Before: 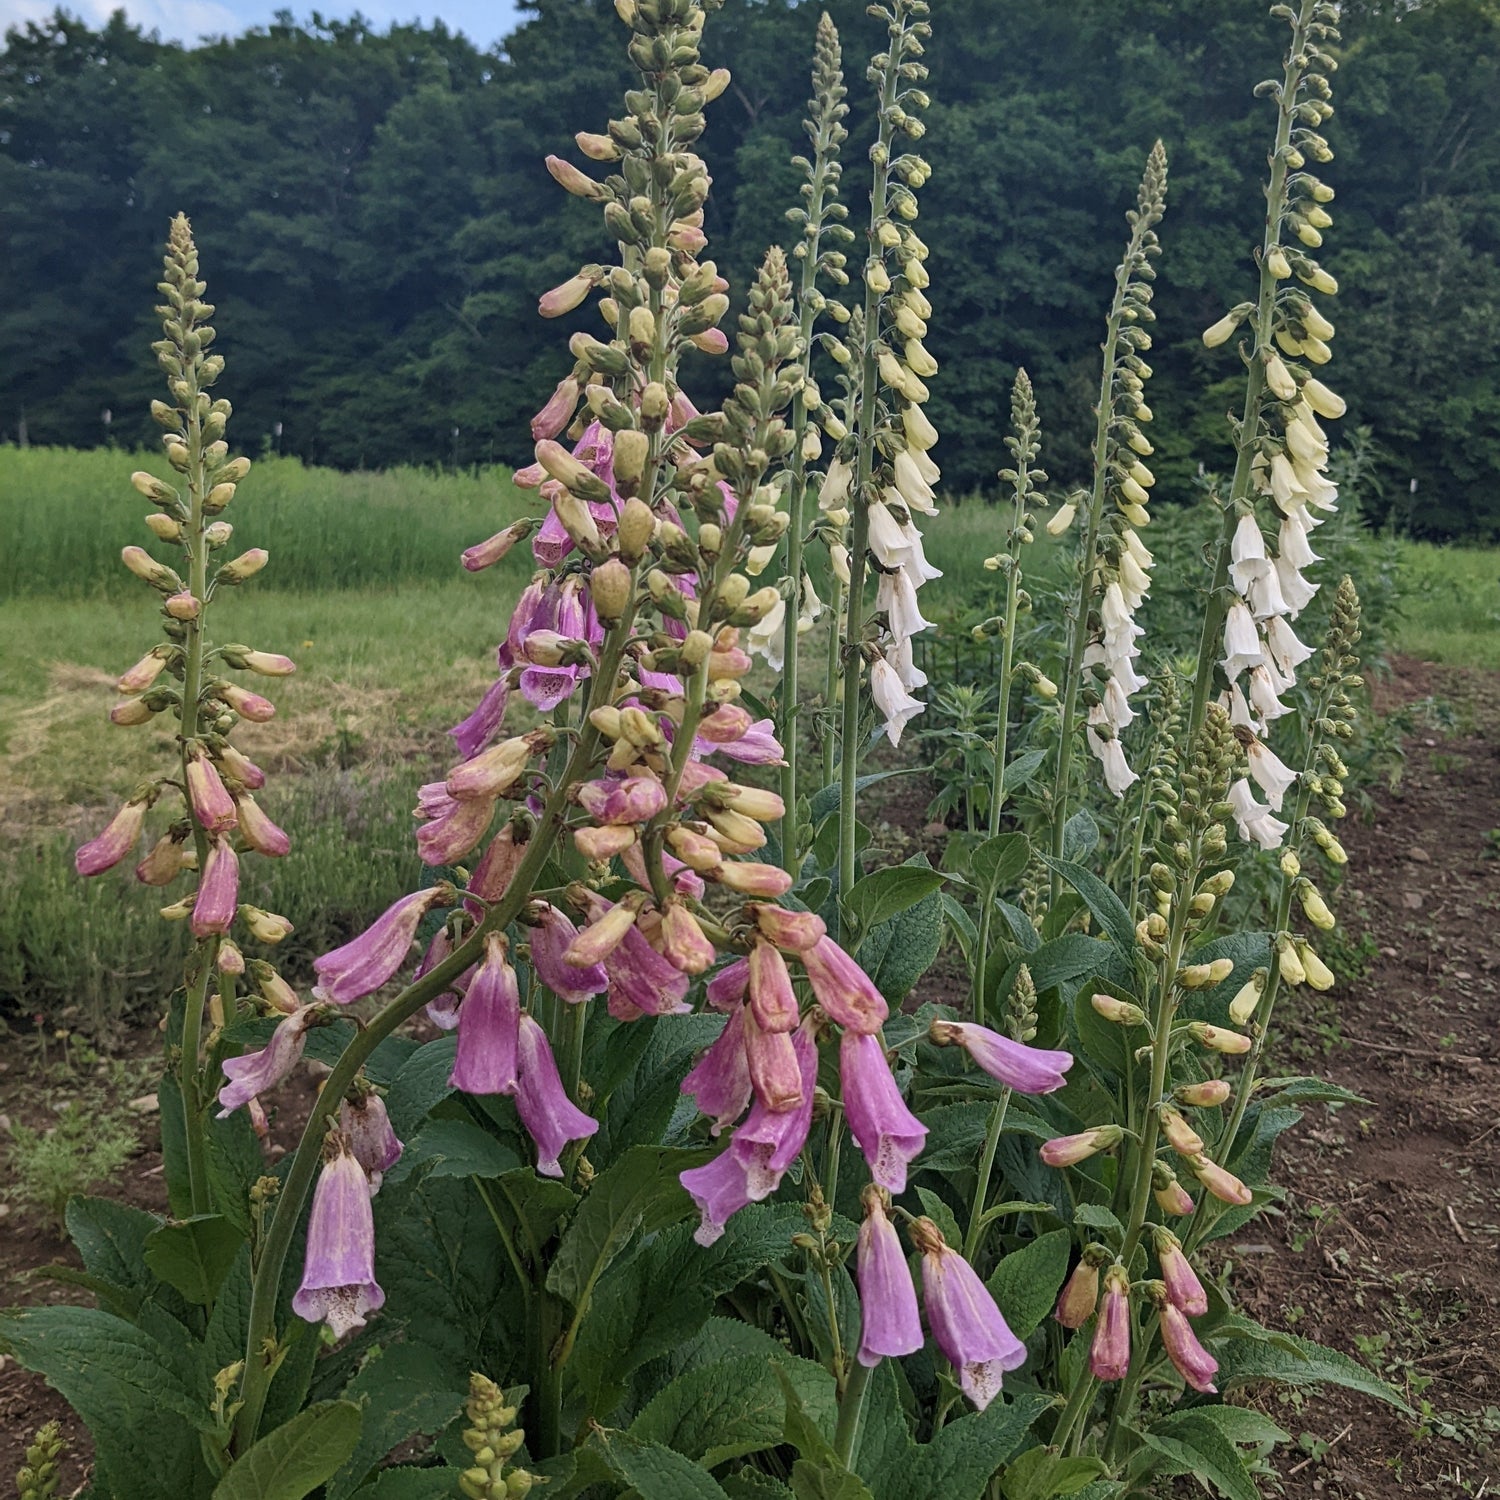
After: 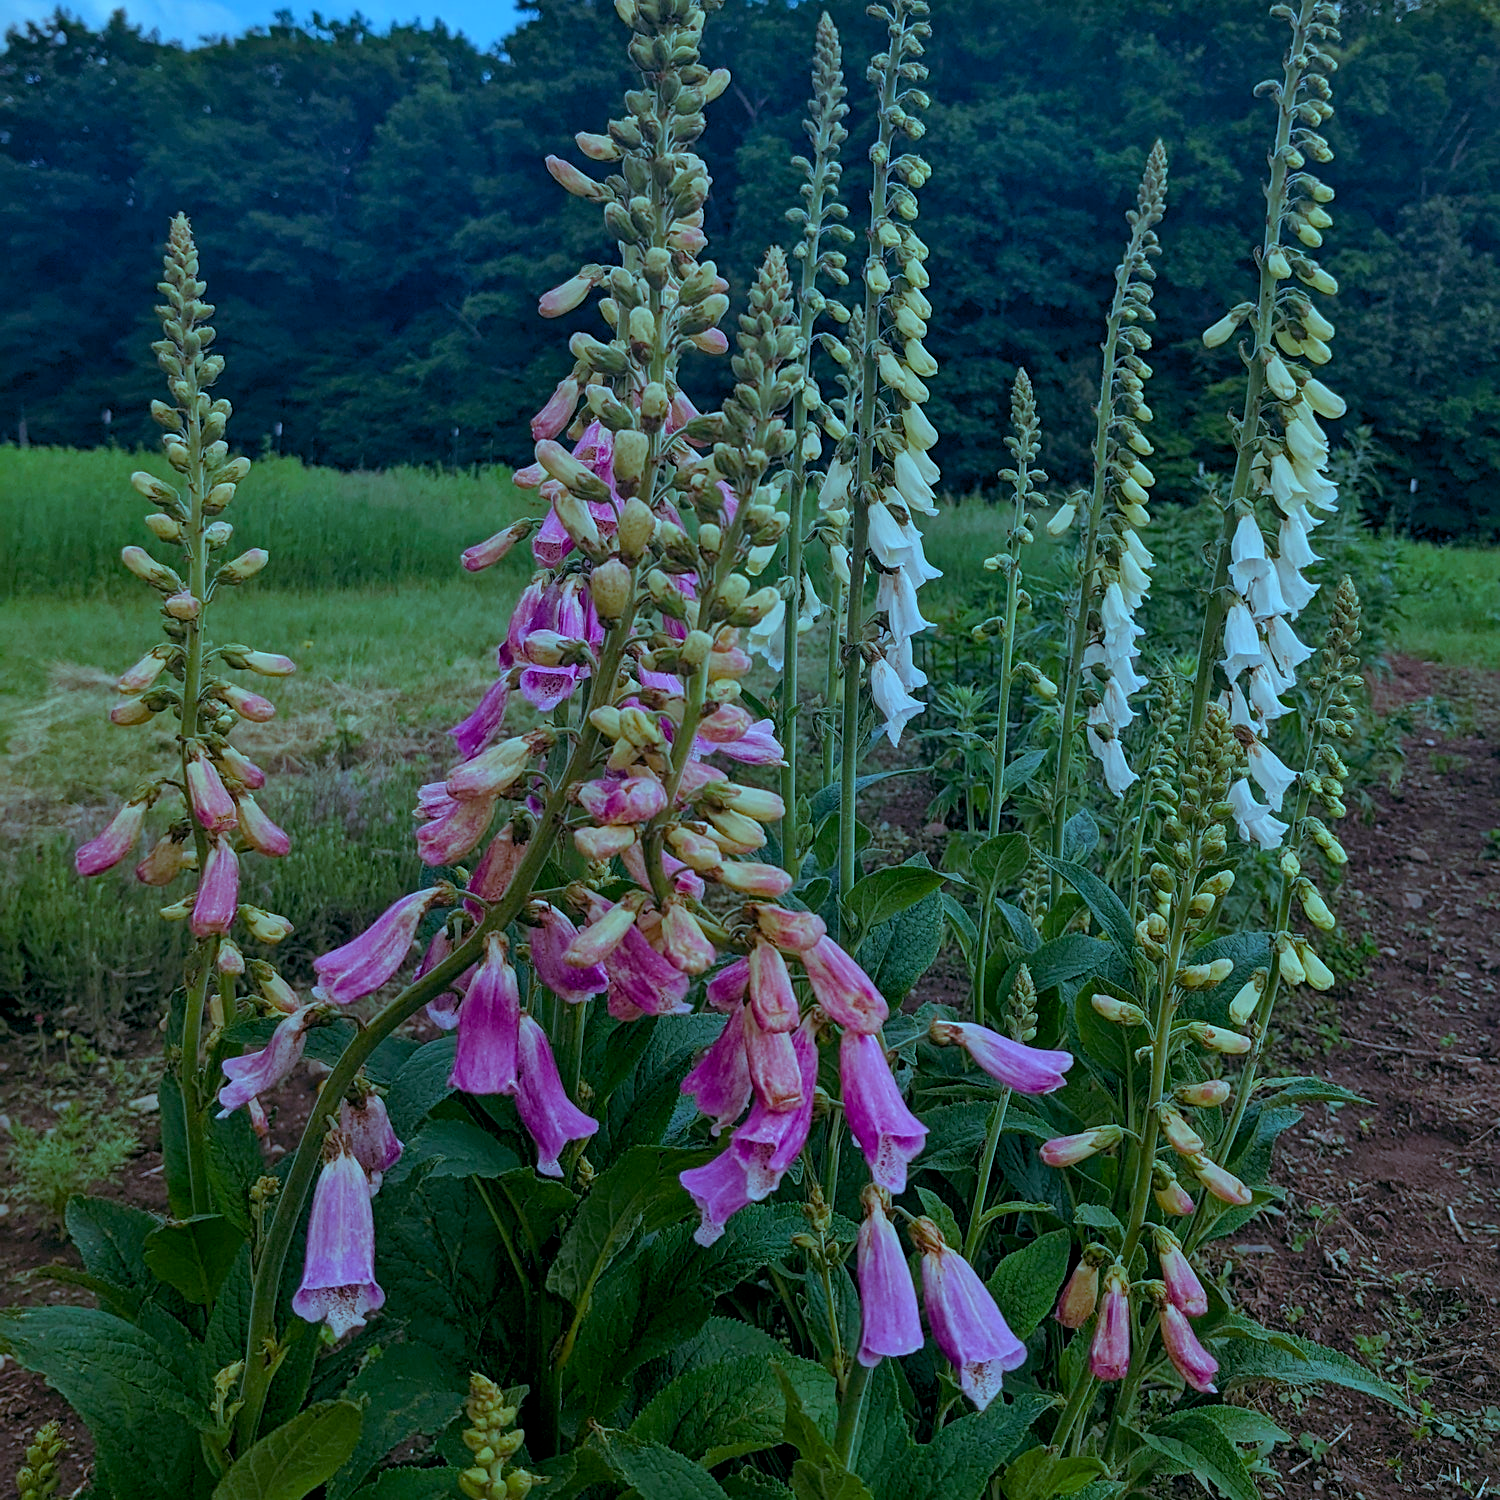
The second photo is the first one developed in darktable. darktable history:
sharpen: amount 0.2
white balance: red 0.967, blue 1.119, emerald 0.756
color balance rgb: shadows lift › luminance -7.7%, shadows lift › chroma 2.13%, shadows lift › hue 165.27°, power › luminance -7.77%, power › chroma 1.34%, power › hue 330.55°, highlights gain › luminance -33.33%, highlights gain › chroma 5.68%, highlights gain › hue 217.2°, global offset › luminance -0.33%, global offset › chroma 0.11%, global offset › hue 165.27°, perceptual saturation grading › global saturation 27.72%, perceptual saturation grading › highlights -25%, perceptual saturation grading › mid-tones 25%, perceptual saturation grading › shadows 50%
